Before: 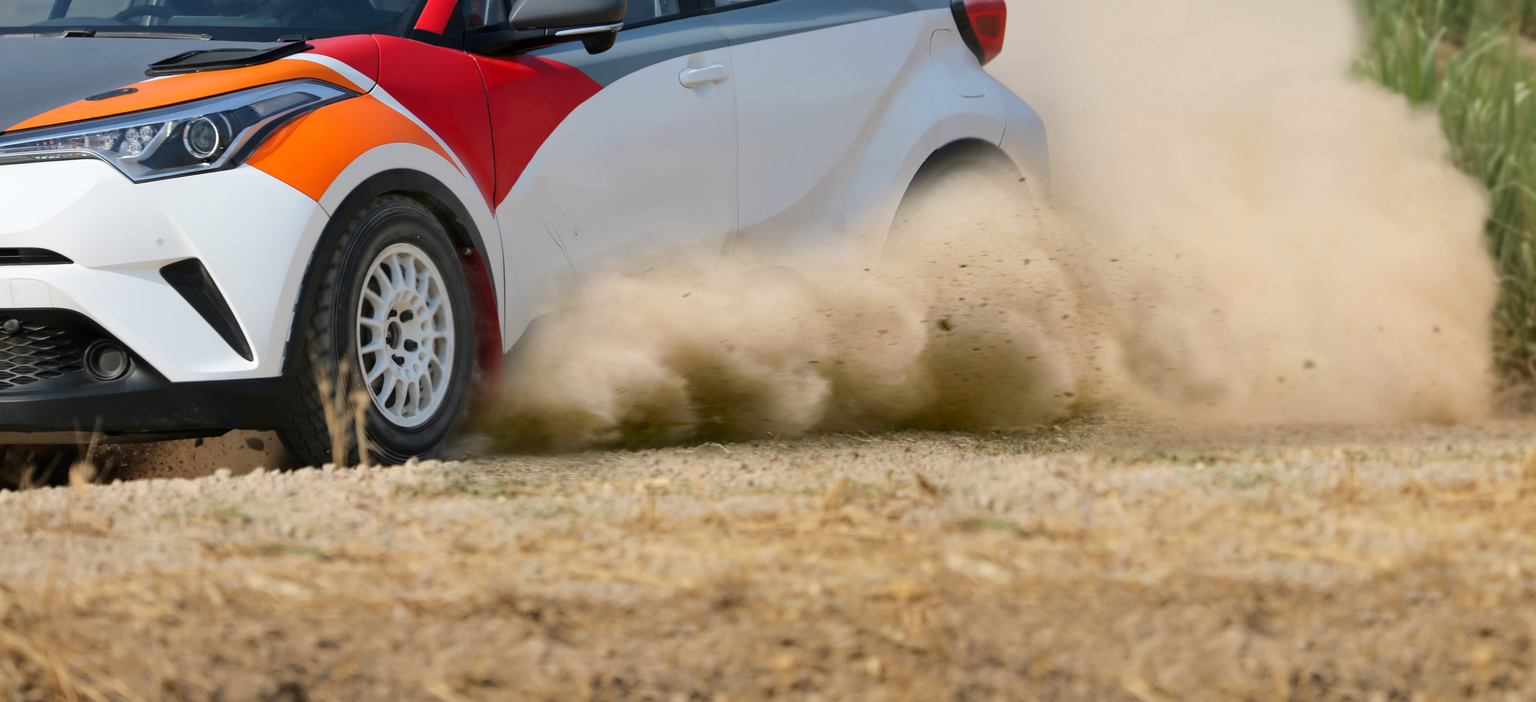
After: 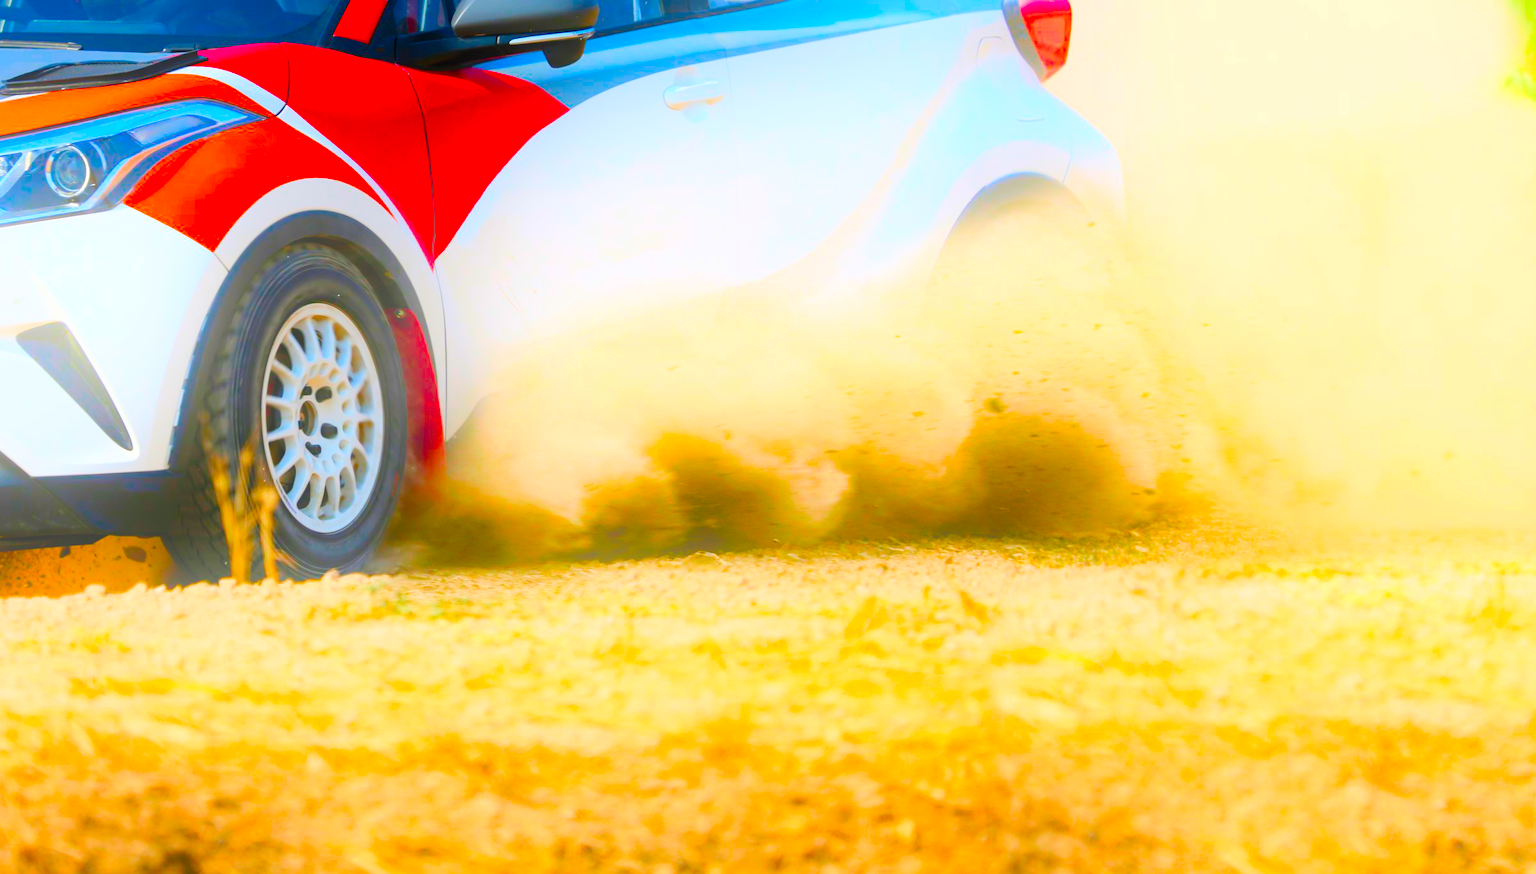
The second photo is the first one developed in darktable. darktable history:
bloom: threshold 82.5%, strength 16.25%
crop and rotate: left 9.597%, right 10.195%
contrast brightness saturation: contrast 0.2, brightness 0.2, saturation 0.8
color zones: curves: ch1 [(0, 0.523) (0.143, 0.545) (0.286, 0.52) (0.429, 0.506) (0.571, 0.503) (0.714, 0.503) (0.857, 0.508) (1, 0.523)]
color balance rgb: perceptual saturation grading › global saturation 24.74%, perceptual saturation grading › highlights -51.22%, perceptual saturation grading › mid-tones 19.16%, perceptual saturation grading › shadows 60.98%, global vibrance 50%
